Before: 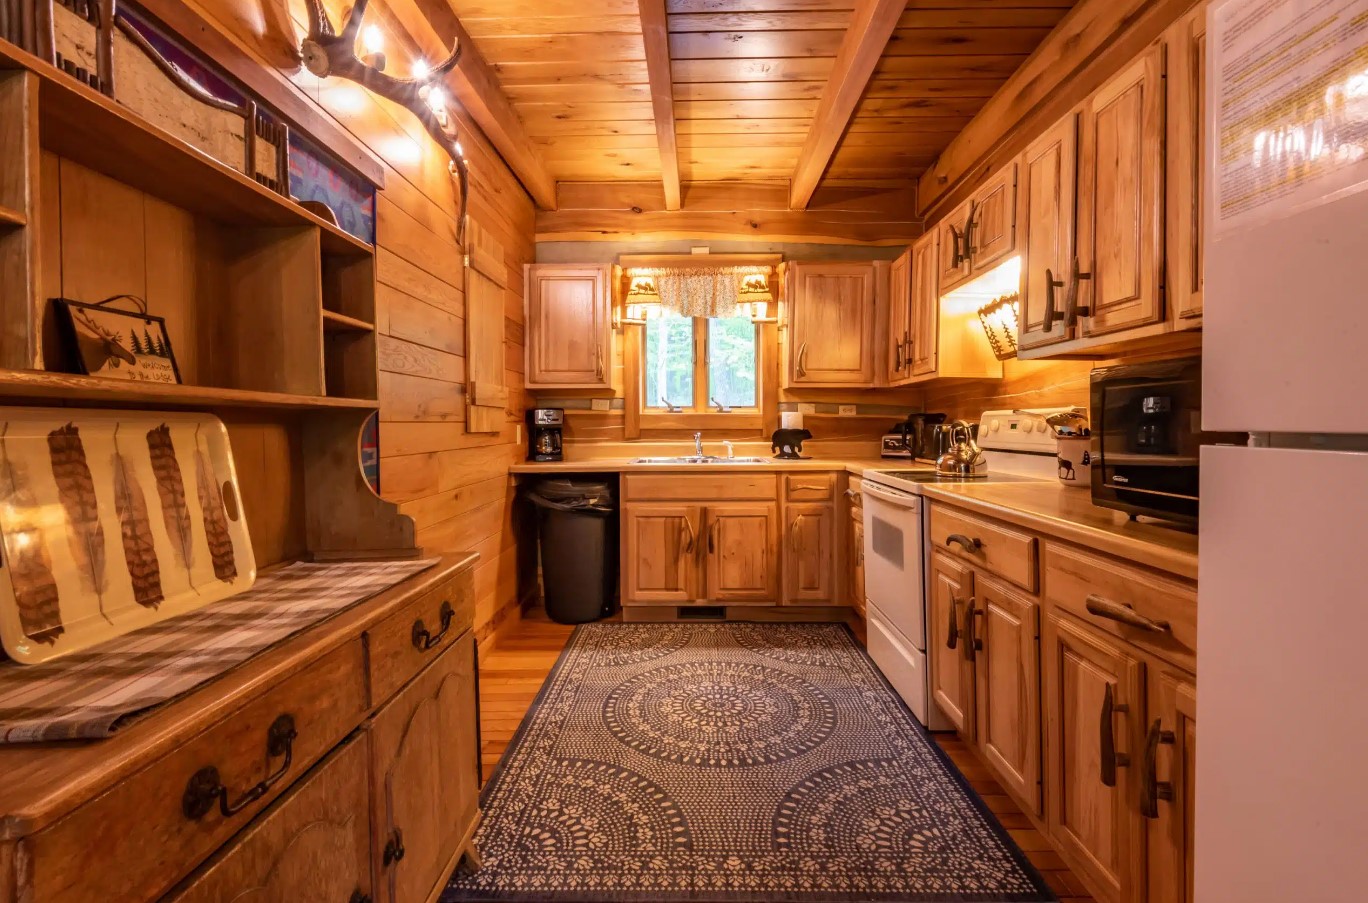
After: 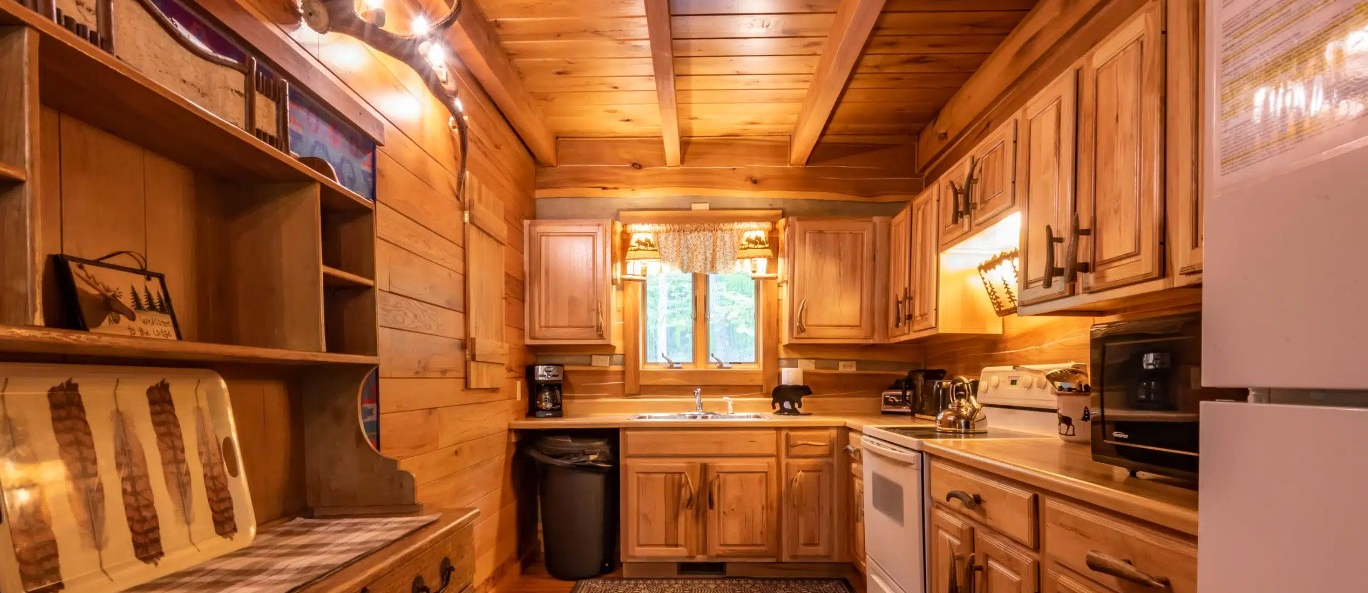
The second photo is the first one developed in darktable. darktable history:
crop and rotate: top 4.881%, bottom 29.443%
tone equalizer: on, module defaults
